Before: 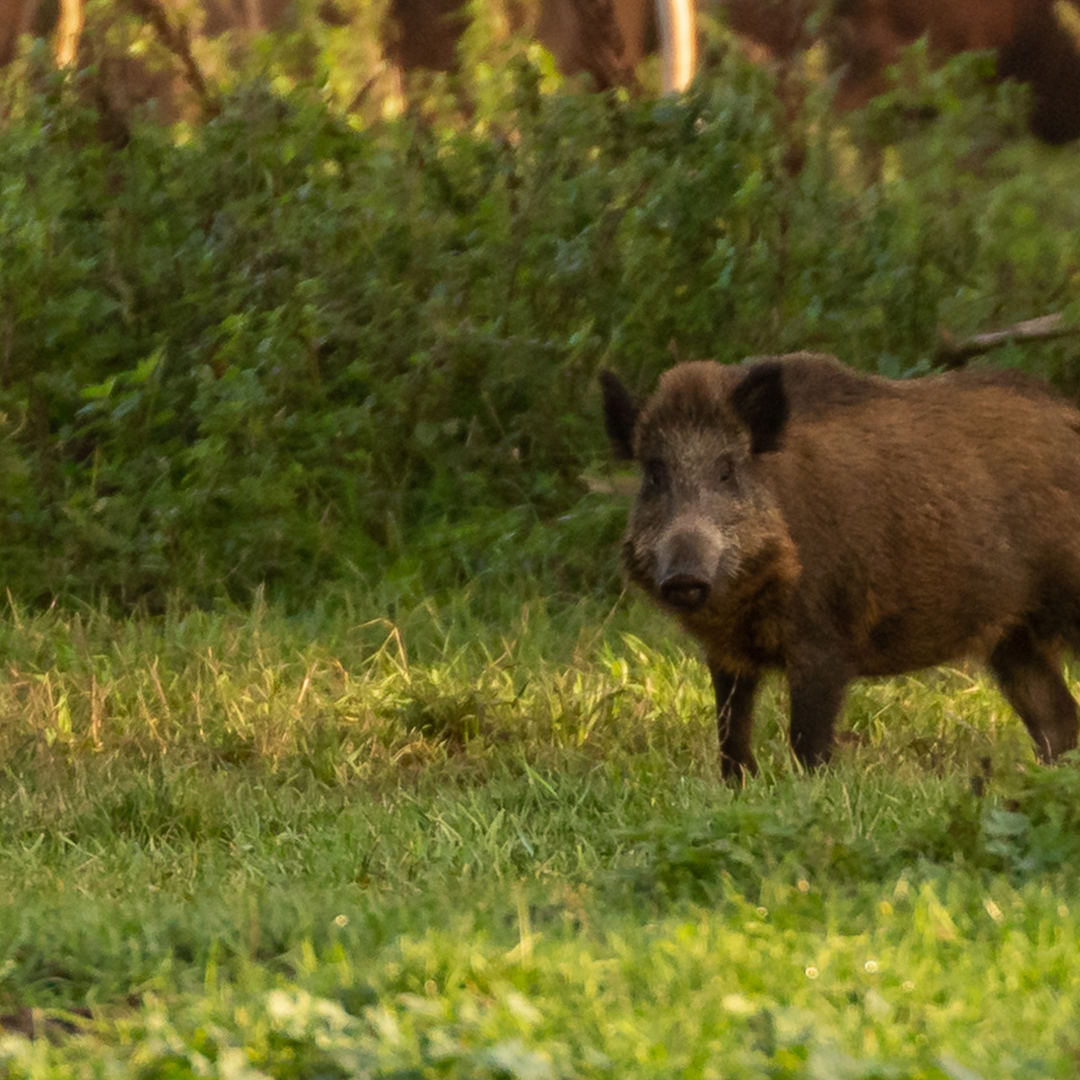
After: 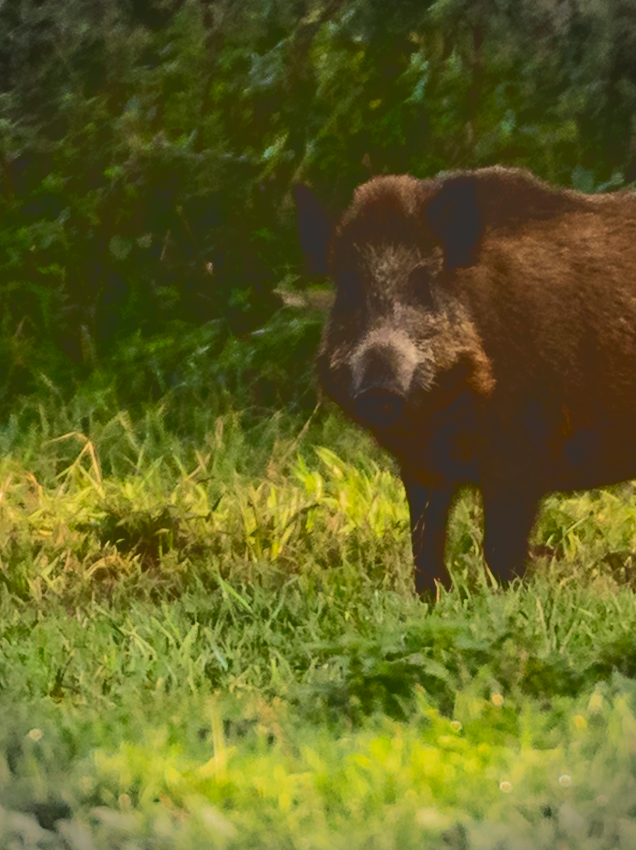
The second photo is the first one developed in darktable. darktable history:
crop and rotate: left 28.359%, top 17.324%, right 12.74%, bottom 3.92%
tone curve: curves: ch0 [(0, 0) (0.003, 0.198) (0.011, 0.198) (0.025, 0.198) (0.044, 0.198) (0.069, 0.201) (0.1, 0.202) (0.136, 0.207) (0.177, 0.212) (0.224, 0.222) (0.277, 0.27) (0.335, 0.332) (0.399, 0.422) (0.468, 0.542) (0.543, 0.626) (0.623, 0.698) (0.709, 0.764) (0.801, 0.82) (0.898, 0.863) (1, 1)], color space Lab, independent channels, preserve colors none
contrast brightness saturation: contrast 0.08, saturation 0.203
vignetting: fall-off start 88.23%, fall-off radius 24.16%
